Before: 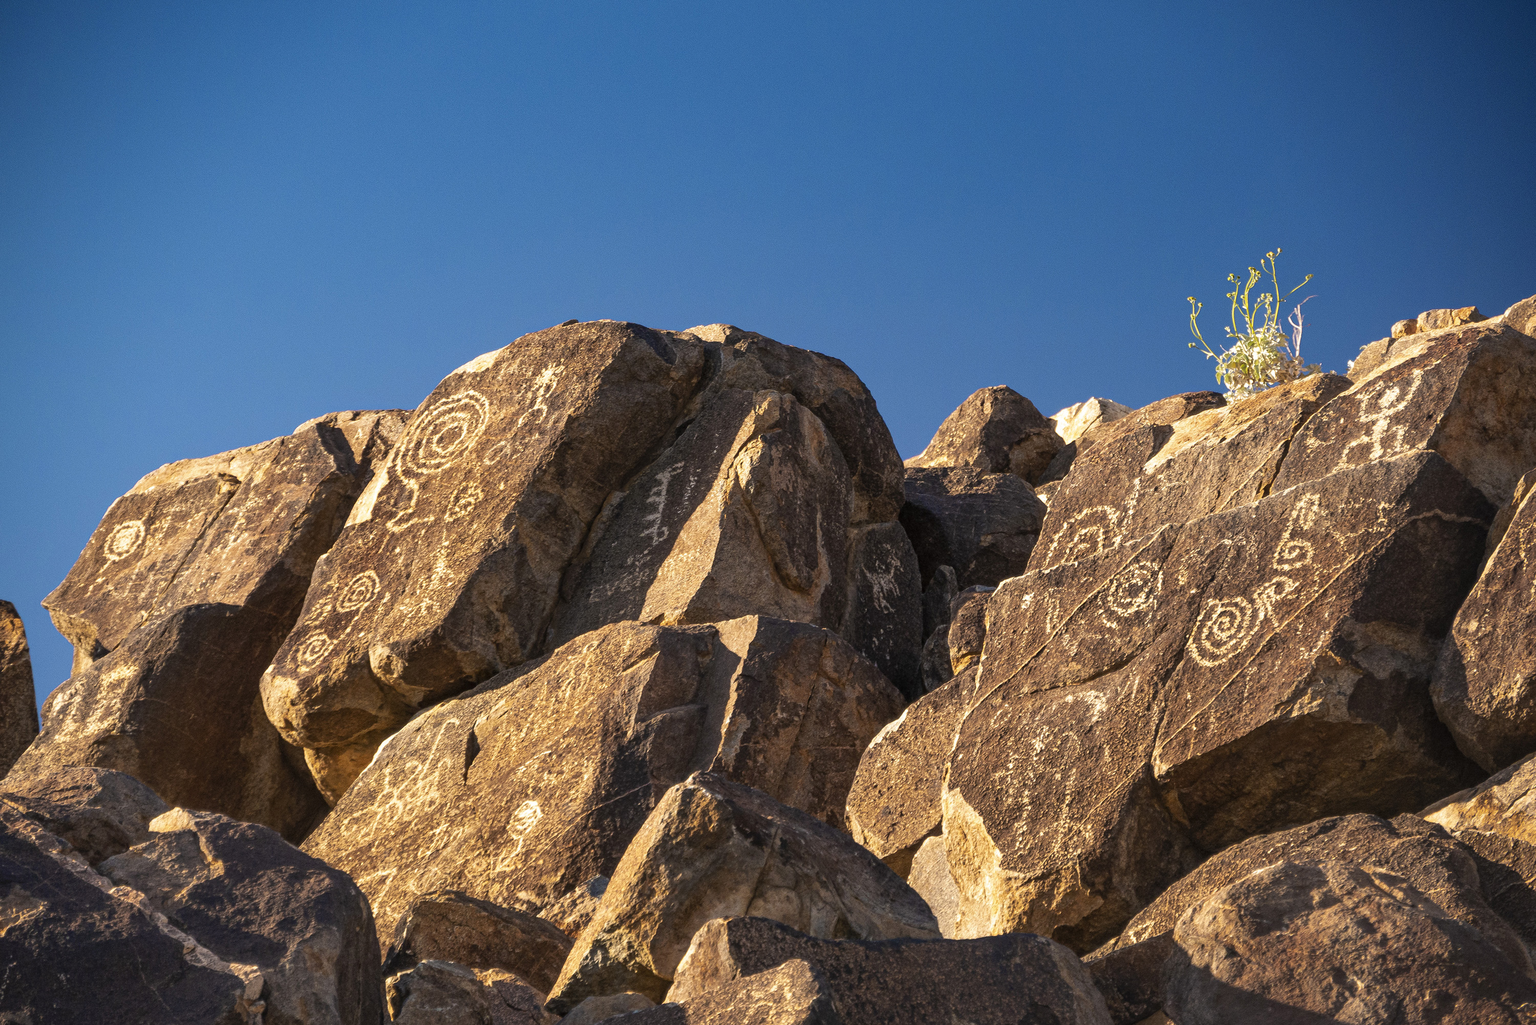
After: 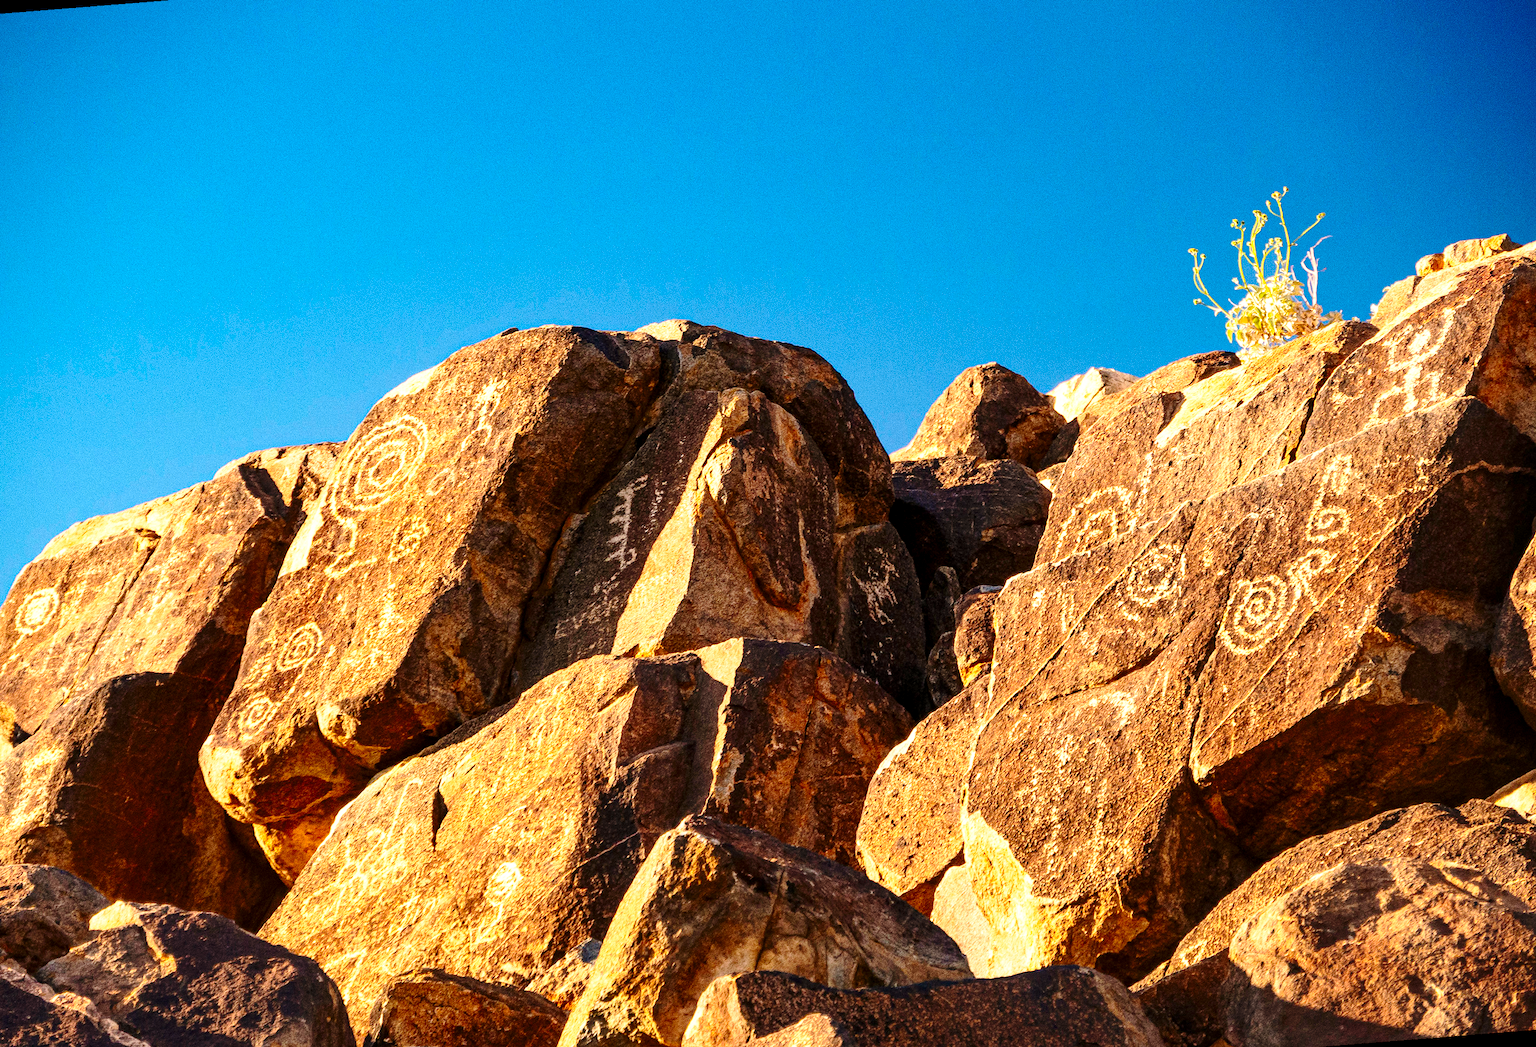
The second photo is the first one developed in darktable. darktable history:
grain: coarseness 0.47 ISO
contrast brightness saturation: contrast 0.16, saturation 0.32
white balance: red 1.045, blue 0.932
base curve: curves: ch0 [(0, 0) (0.028, 0.03) (0.121, 0.232) (0.46, 0.748) (0.859, 0.968) (1, 1)], preserve colors none
crop and rotate: left 3.238%
local contrast: highlights 100%, shadows 100%, detail 120%, midtone range 0.2
rotate and perspective: rotation -4.57°, crop left 0.054, crop right 0.944, crop top 0.087, crop bottom 0.914
